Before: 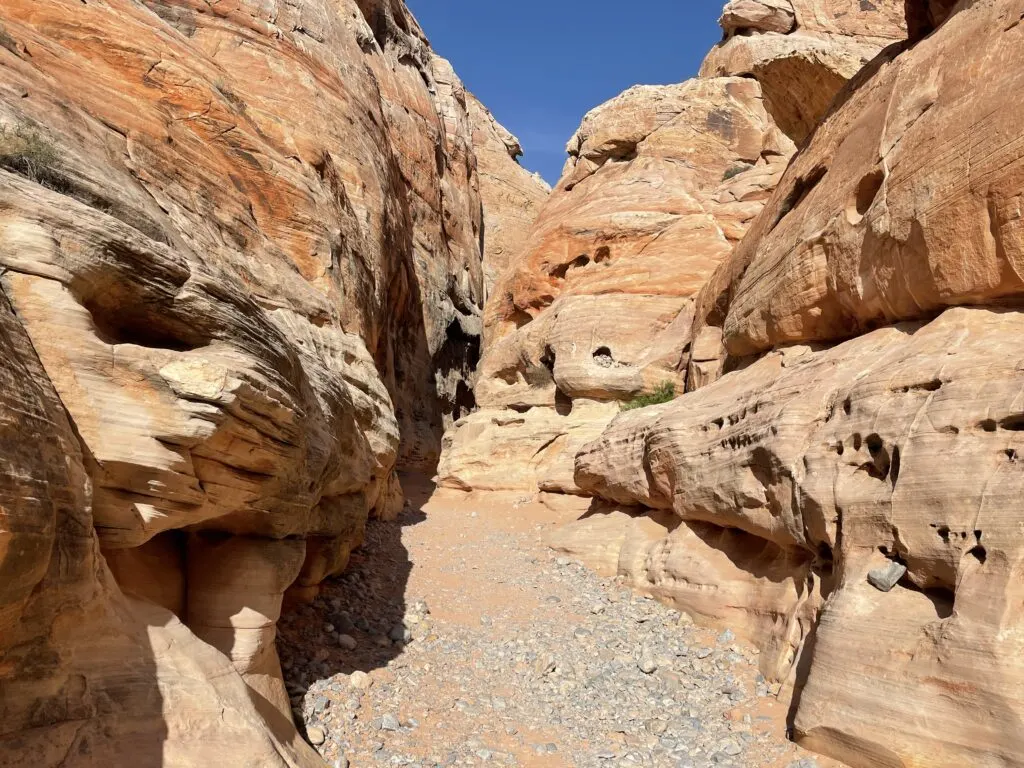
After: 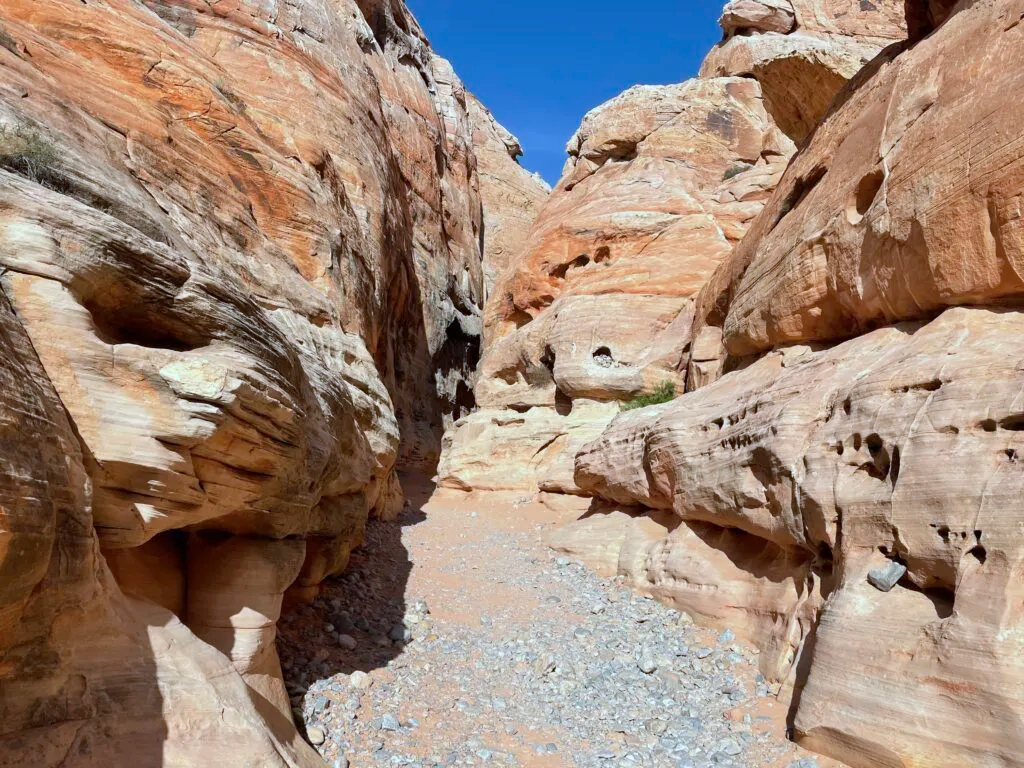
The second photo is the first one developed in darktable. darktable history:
white balance: red 1, blue 1
color calibration: illuminant as shot in camera, x 0.383, y 0.38, temperature 3949.15 K, gamut compression 1.66
